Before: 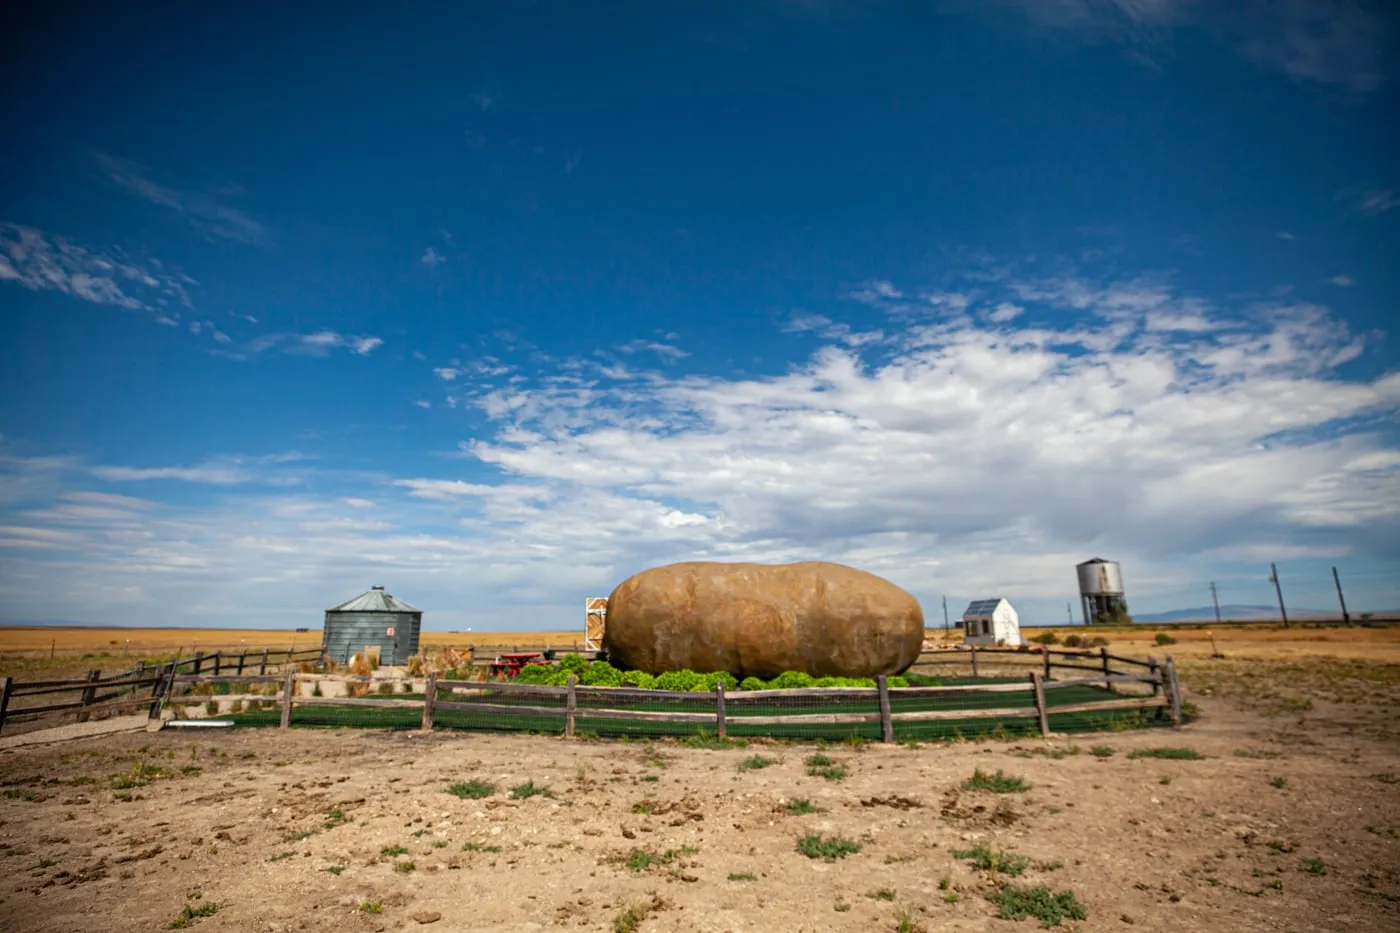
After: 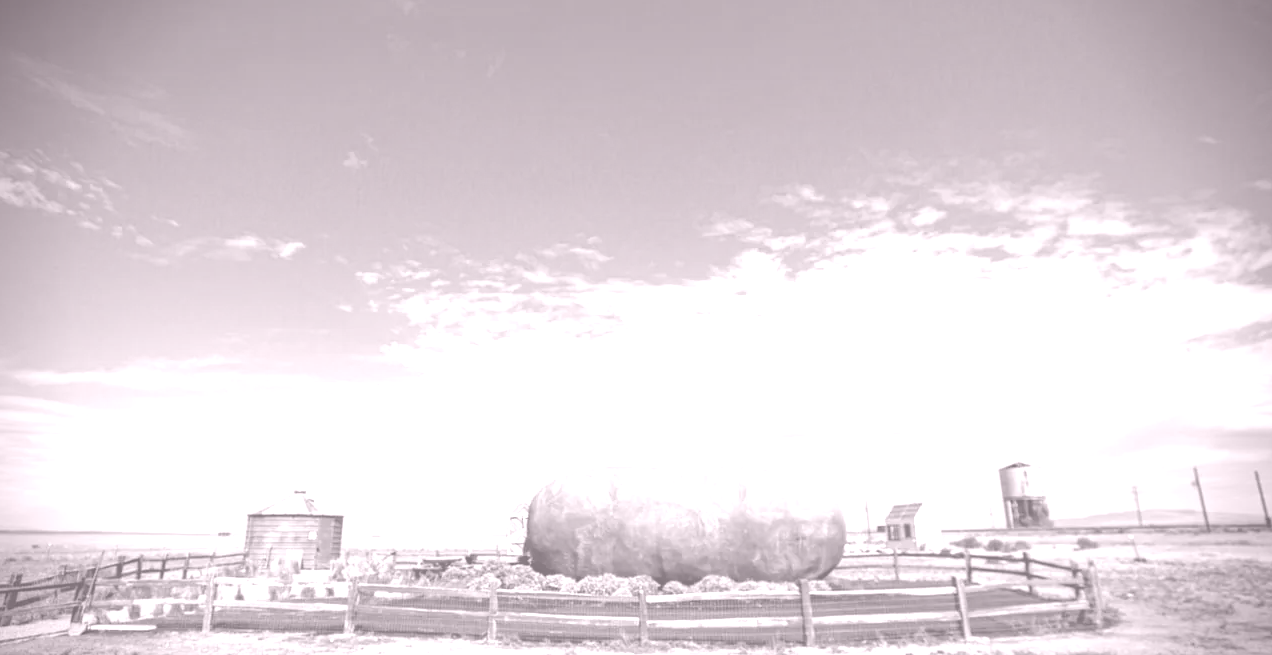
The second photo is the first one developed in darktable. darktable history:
colorize: hue 25.2°, saturation 83%, source mix 82%, lightness 79%, version 1
crop: left 5.596%, top 10.314%, right 3.534%, bottom 19.395%
exposure: black level correction 0, compensate exposure bias true, compensate highlight preservation false
tone equalizer: on, module defaults
vignetting: fall-off start 88.53%, fall-off radius 44.2%, saturation 0.376, width/height ratio 1.161
